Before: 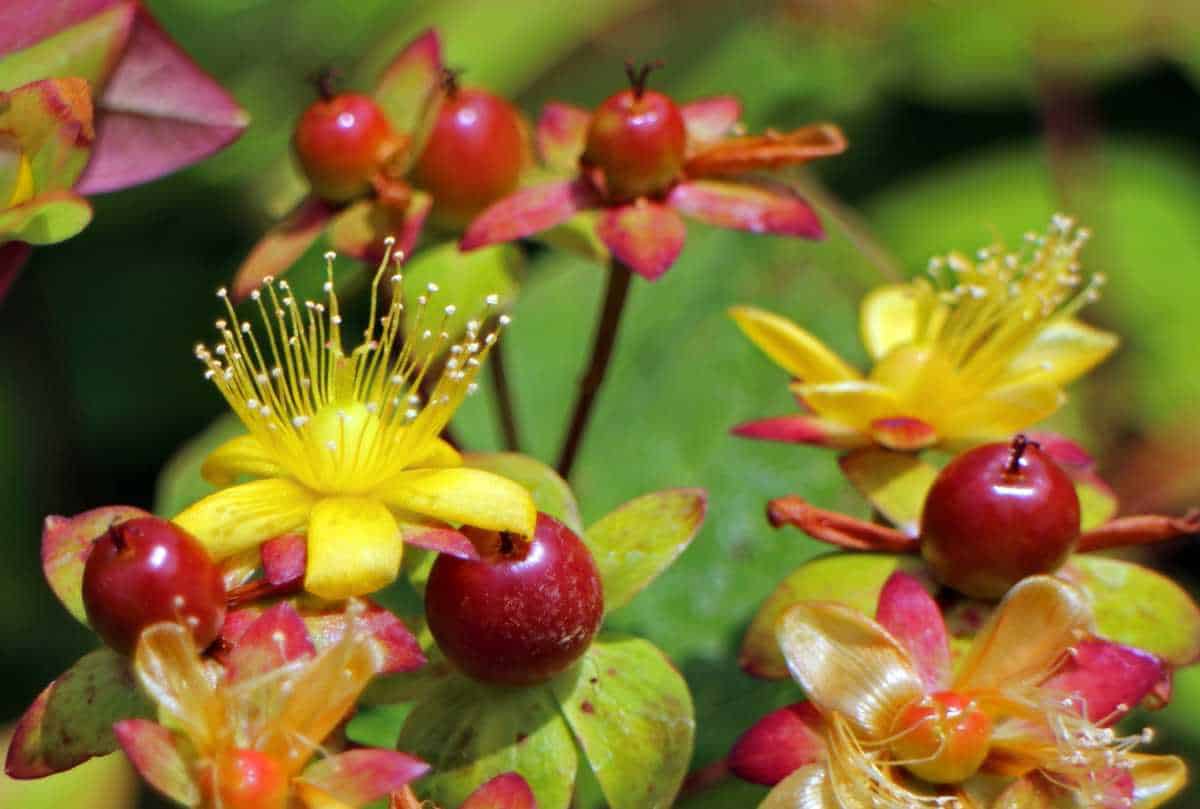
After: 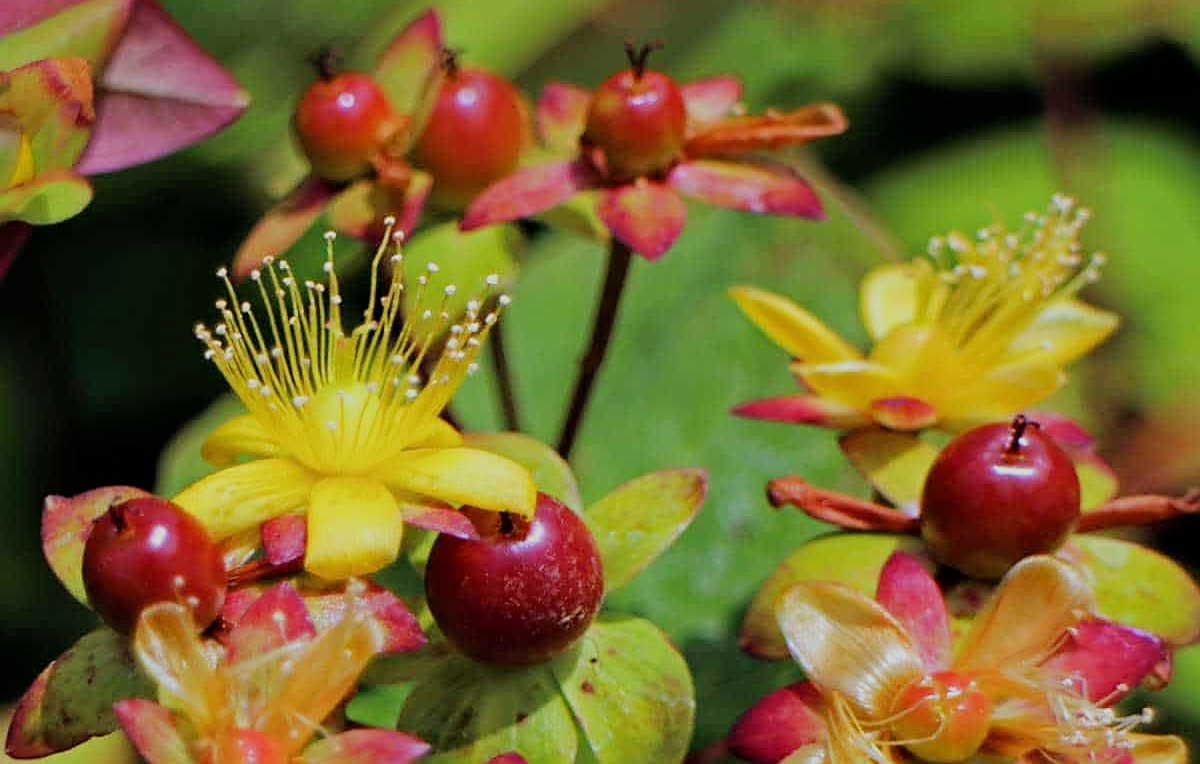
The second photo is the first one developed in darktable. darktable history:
crop and rotate: top 2.479%, bottom 3.018%
sharpen: on, module defaults
filmic rgb: black relative exposure -7.65 EV, white relative exposure 4.56 EV, hardness 3.61
white balance: red 1, blue 1
